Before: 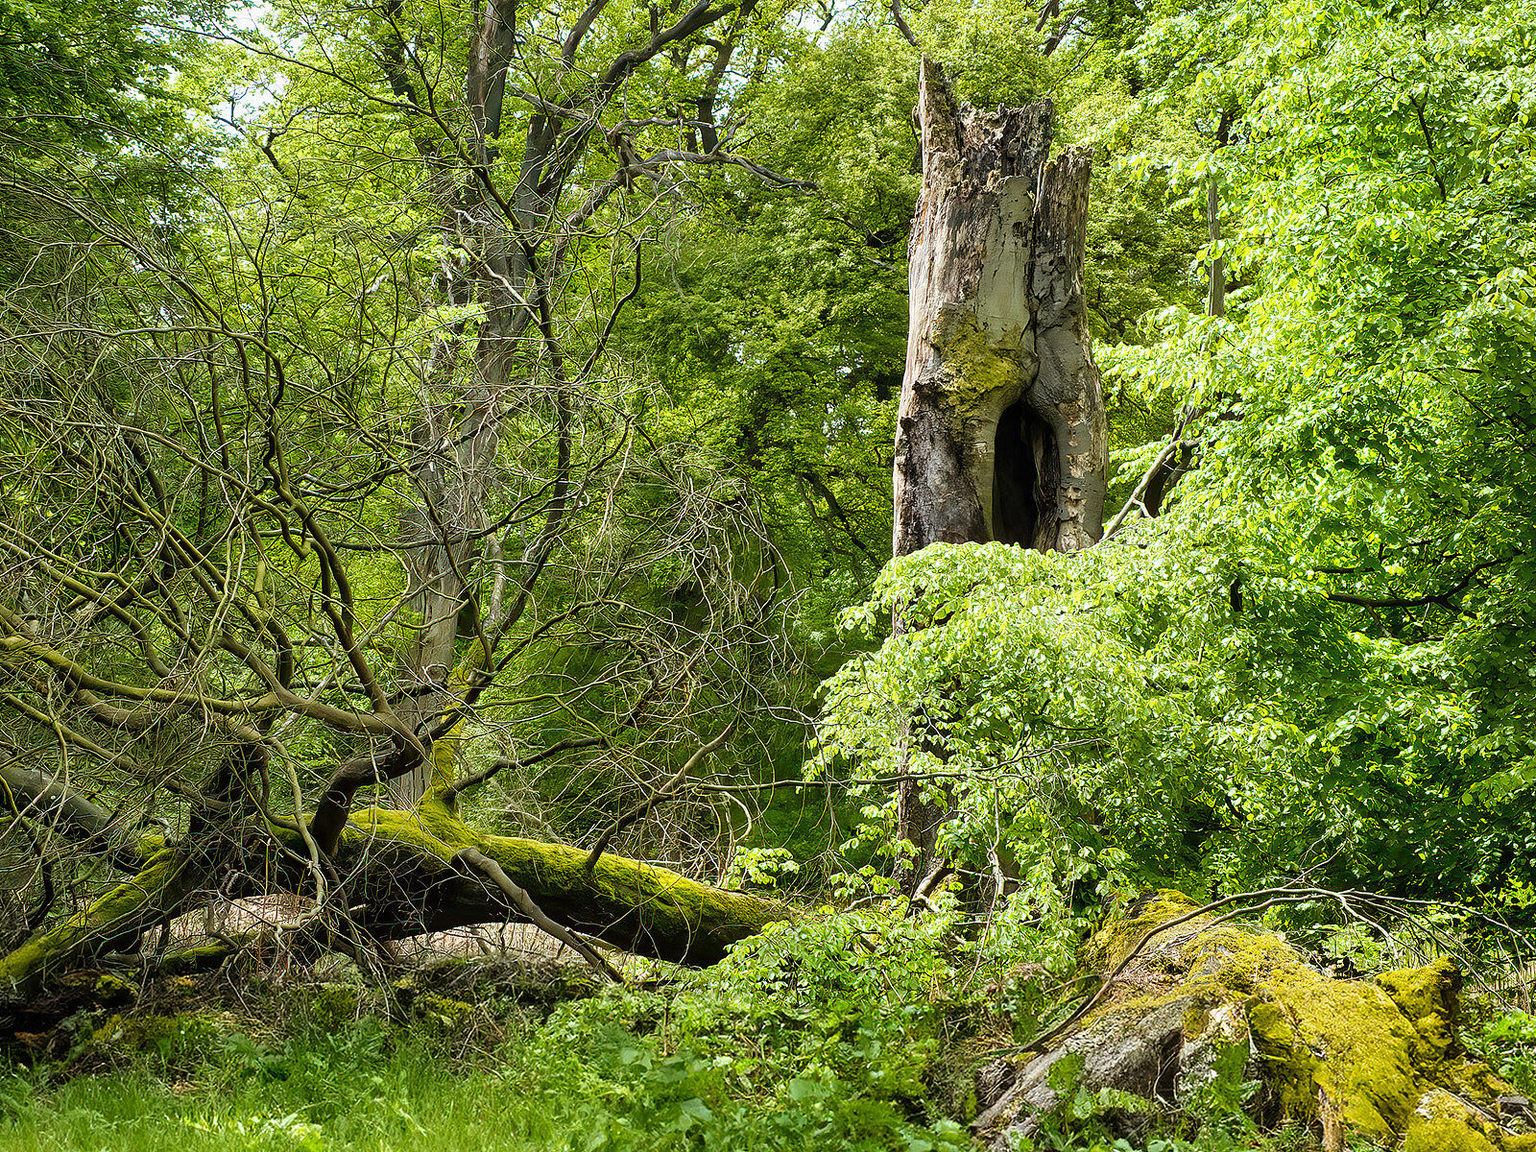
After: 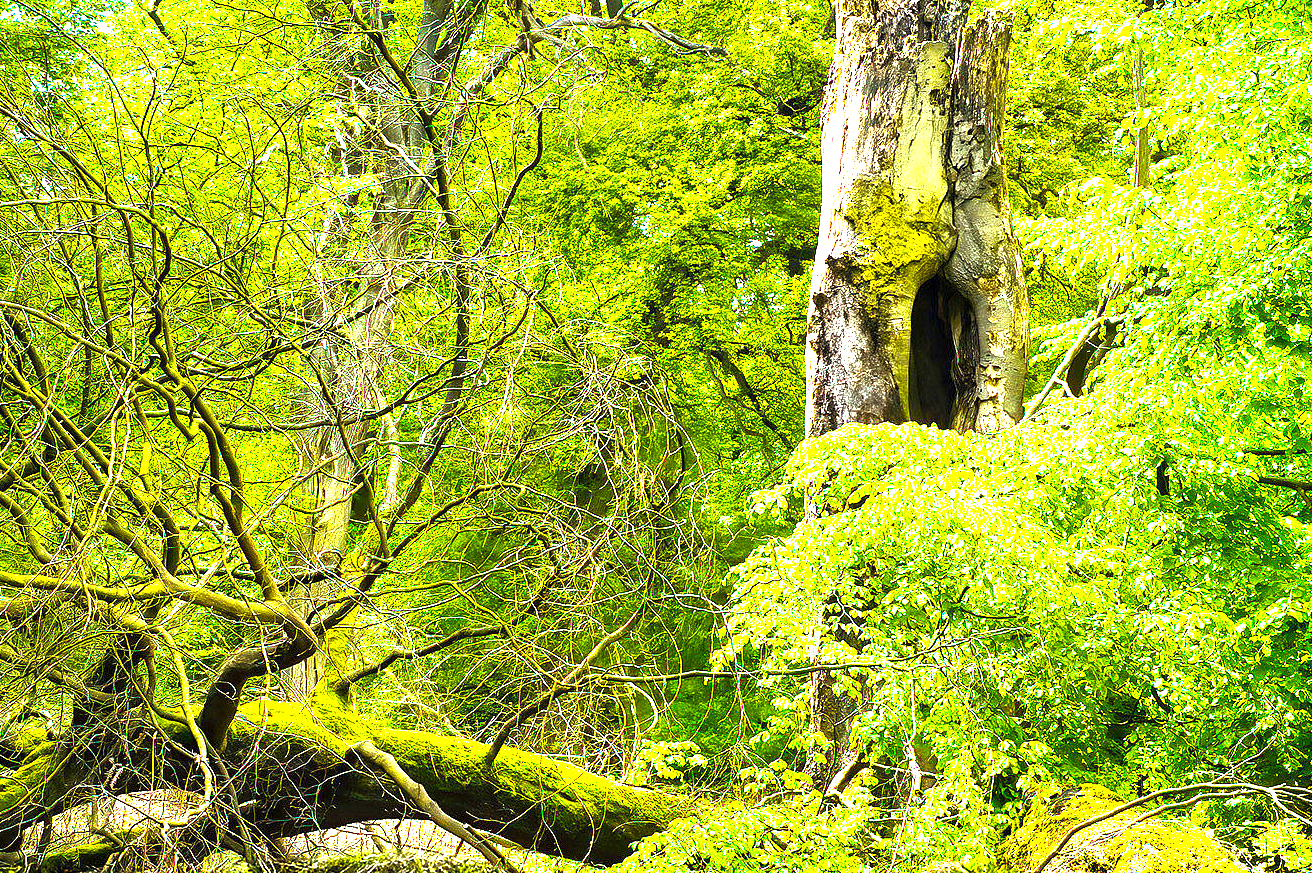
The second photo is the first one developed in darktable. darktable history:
color balance rgb: perceptual saturation grading › global saturation 25%, perceptual brilliance grading › global brilliance 35%, perceptual brilliance grading › highlights 50%, perceptual brilliance grading › mid-tones 60%, perceptual brilliance grading › shadows 35%, global vibrance 20%
crop: left 7.856%, top 11.836%, right 10.12%, bottom 15.387%
shadows and highlights: shadows 25, highlights -25
